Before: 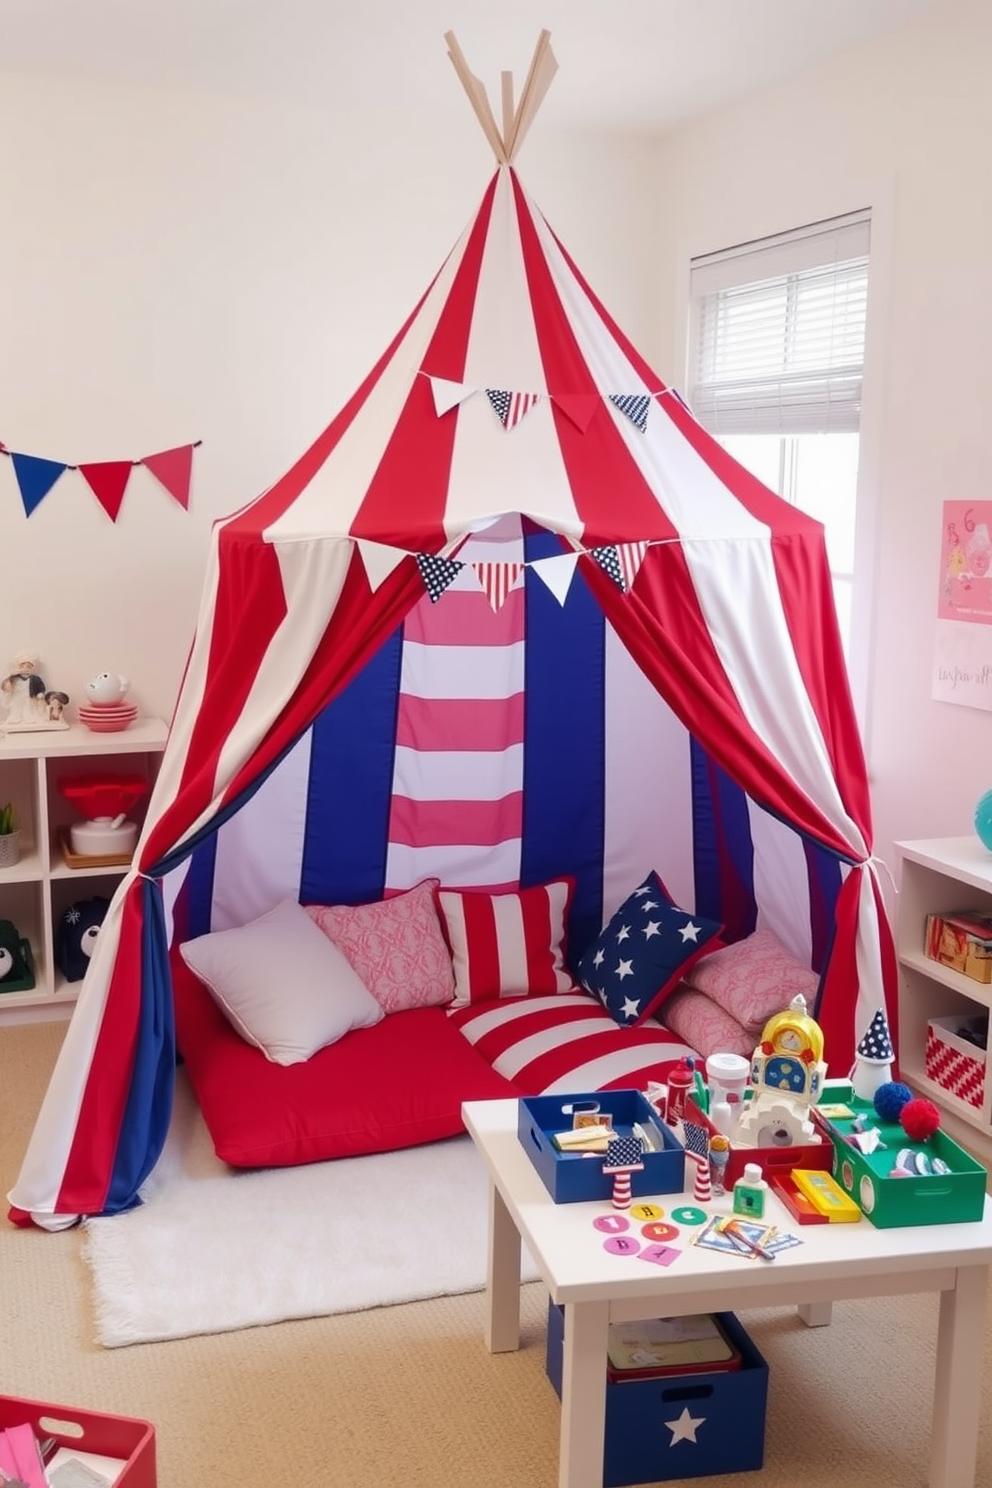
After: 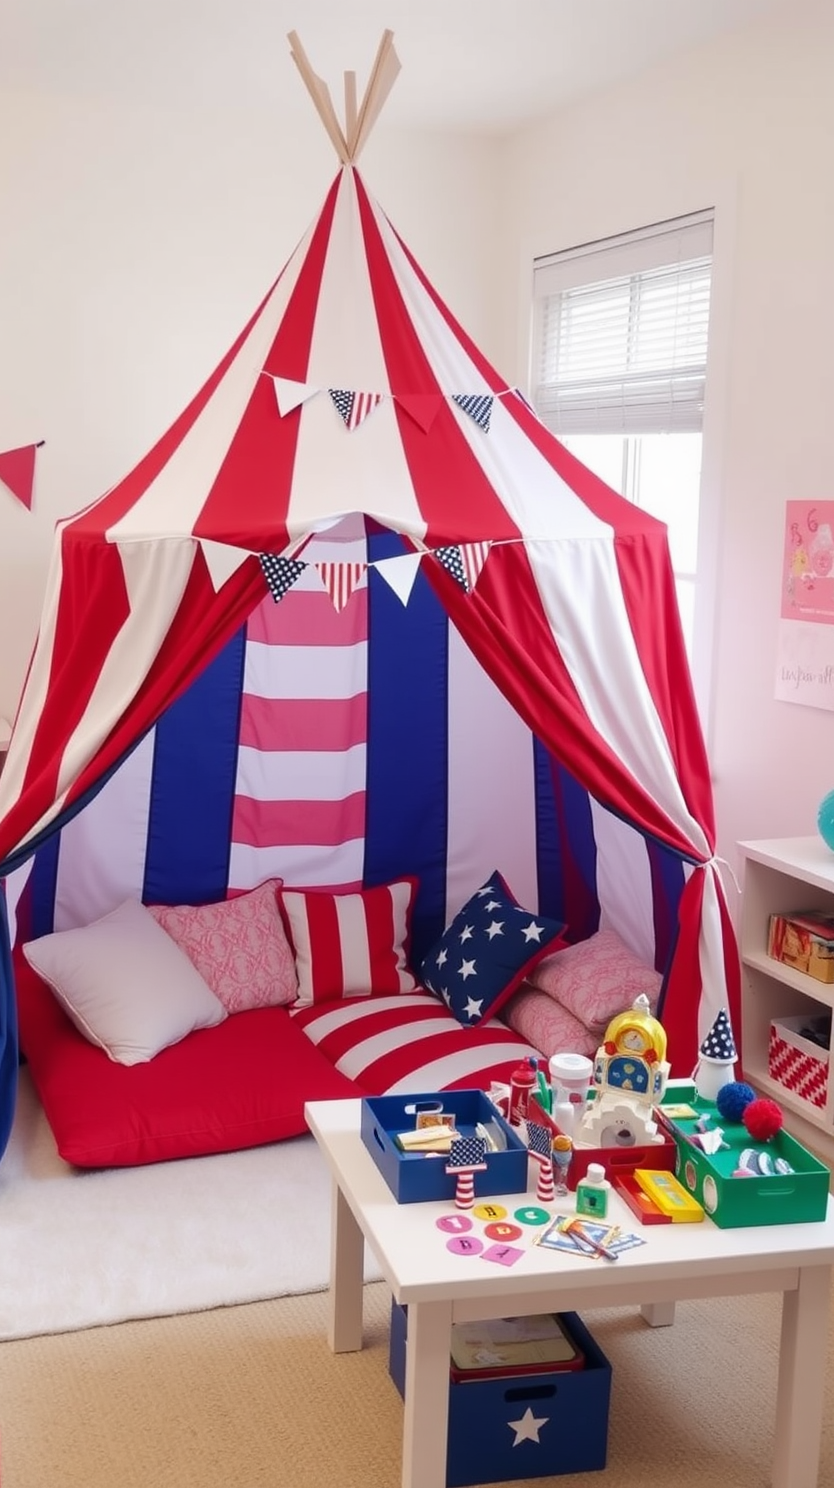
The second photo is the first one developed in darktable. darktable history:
crop: left 15.918%
